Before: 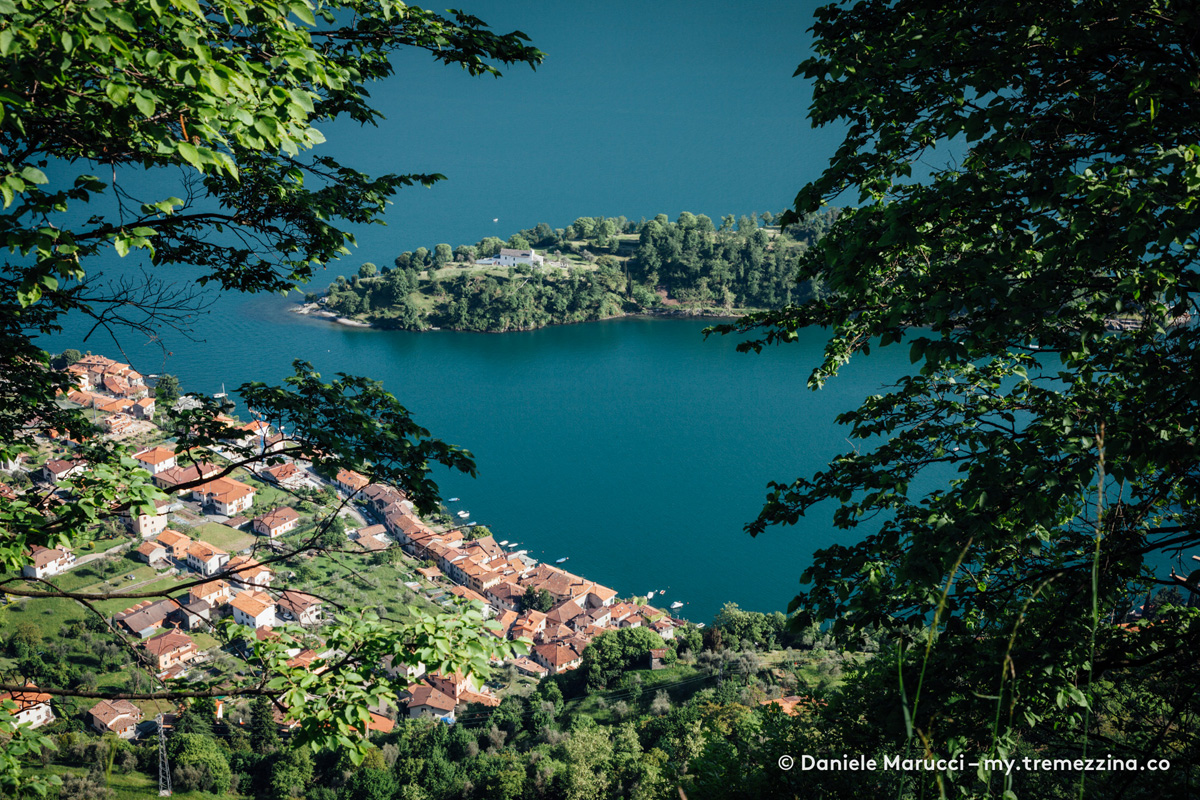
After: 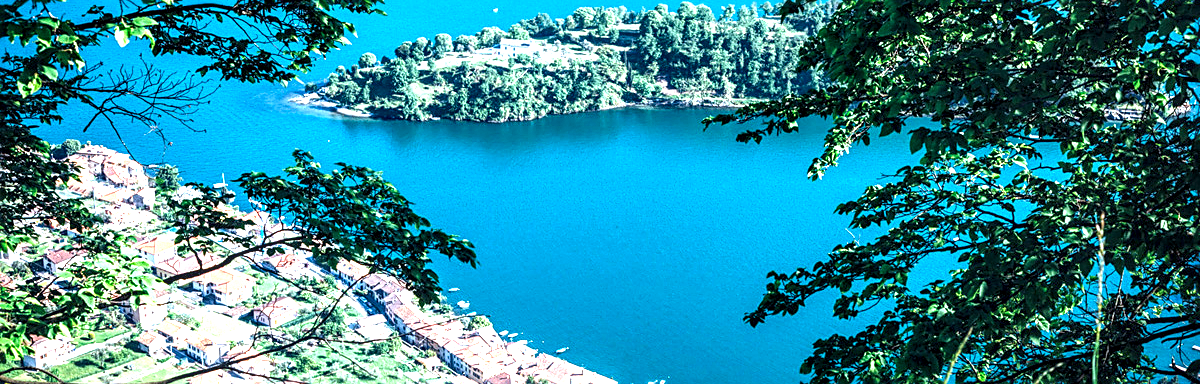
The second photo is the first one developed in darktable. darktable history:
crop and rotate: top 26.48%, bottom 25.51%
tone equalizer: on, module defaults
color calibration: illuminant as shot in camera, x 0.385, y 0.38, temperature 3954.01 K
exposure: black level correction 0, exposure 1.684 EV, compensate highlight preservation false
contrast brightness saturation: saturation 0.1
sharpen: on, module defaults
local contrast: highlights 60%, shadows 59%, detail 160%
